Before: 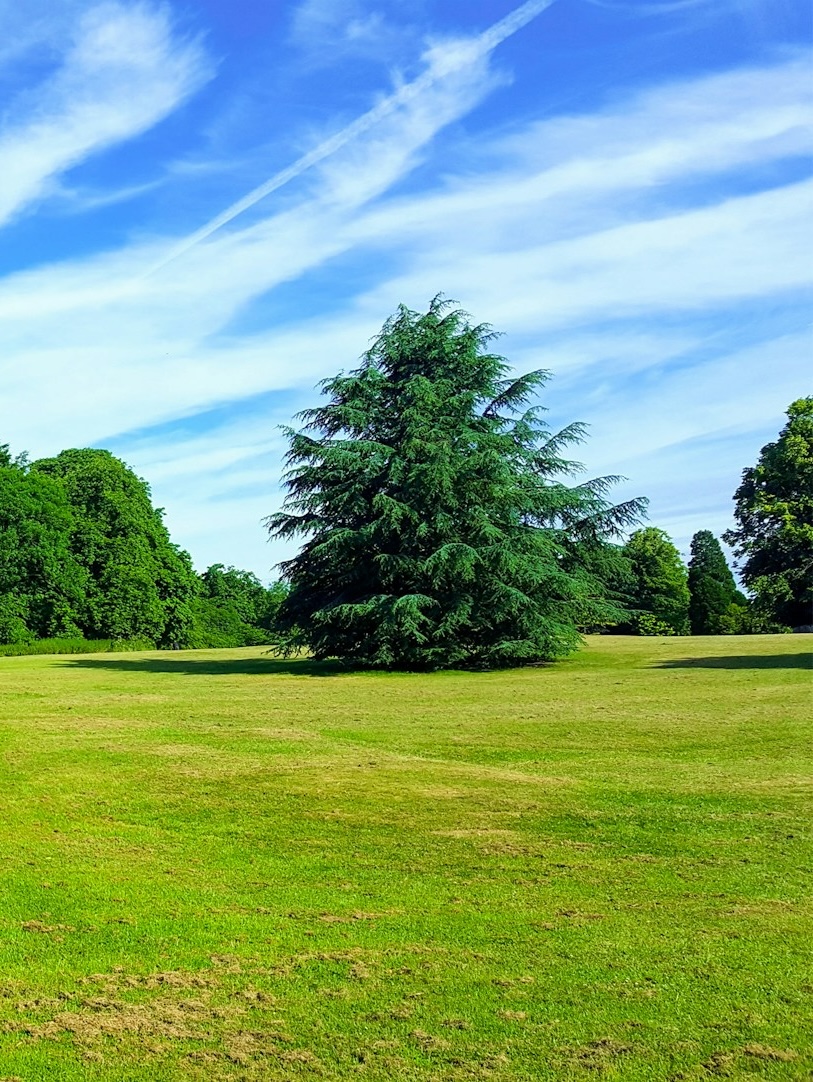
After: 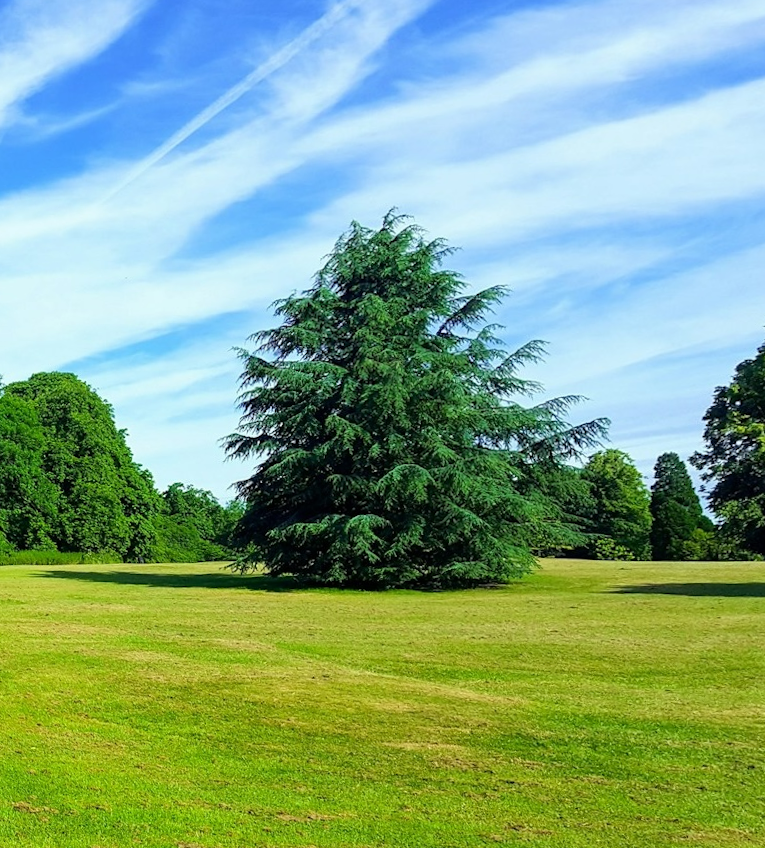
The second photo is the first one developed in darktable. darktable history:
crop: top 7.625%, bottom 8.027%
rotate and perspective: rotation 0.062°, lens shift (vertical) 0.115, lens shift (horizontal) -0.133, crop left 0.047, crop right 0.94, crop top 0.061, crop bottom 0.94
